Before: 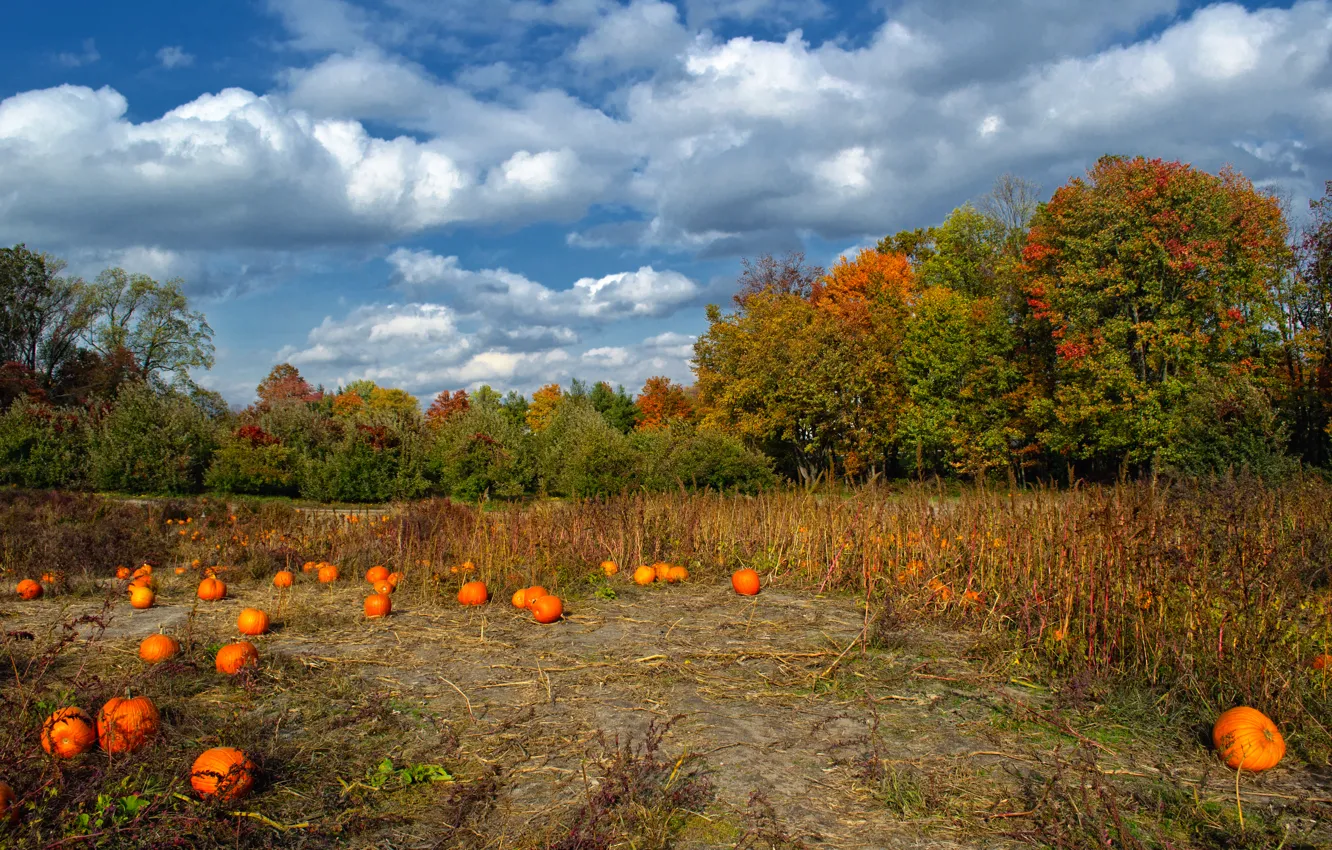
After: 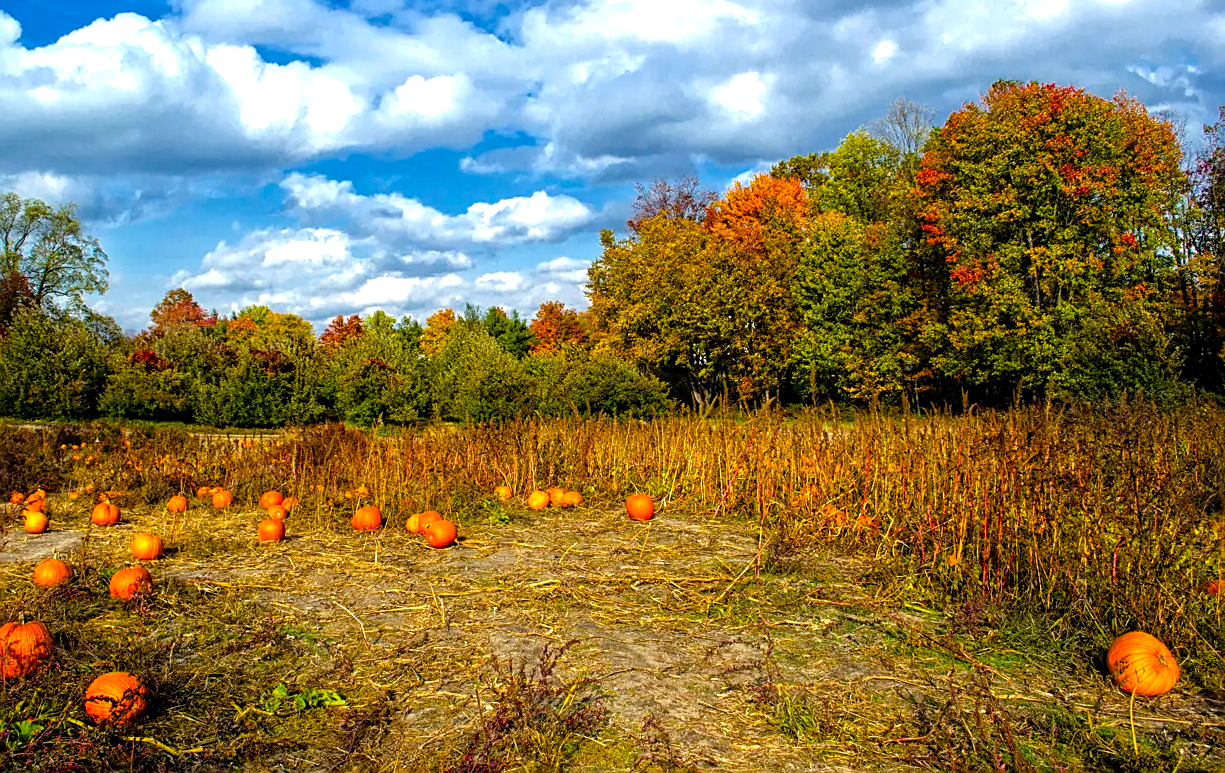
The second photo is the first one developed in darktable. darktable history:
sharpen: on, module defaults
local contrast: on, module defaults
tone equalizer: -8 EV -0.758 EV, -7 EV -0.736 EV, -6 EV -0.589 EV, -5 EV -0.412 EV, -3 EV 0.385 EV, -2 EV 0.6 EV, -1 EV 0.694 EV, +0 EV 0.748 EV
color balance rgb: perceptual saturation grading › global saturation 36.288%, perceptual saturation grading › shadows 34.919%
crop and rotate: left 7.978%, top 9.045%
